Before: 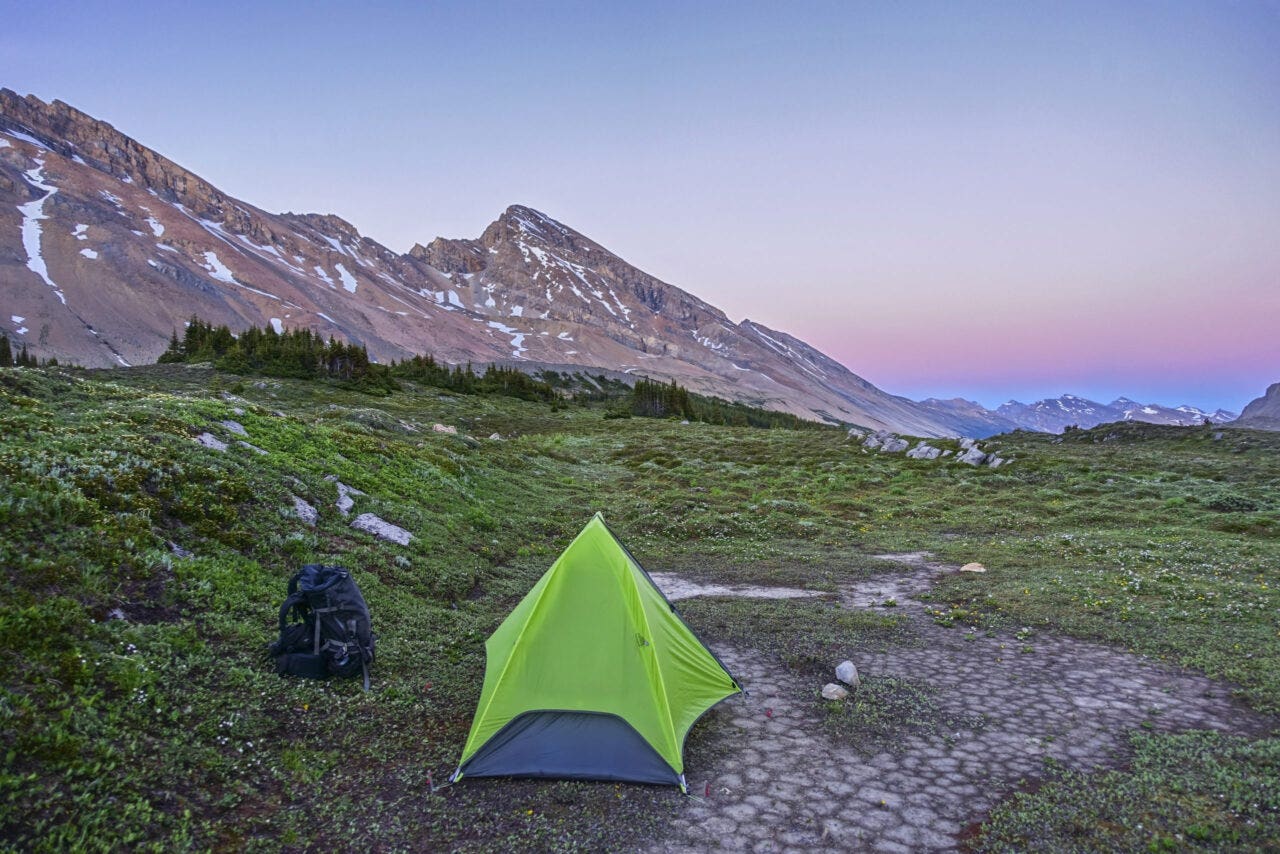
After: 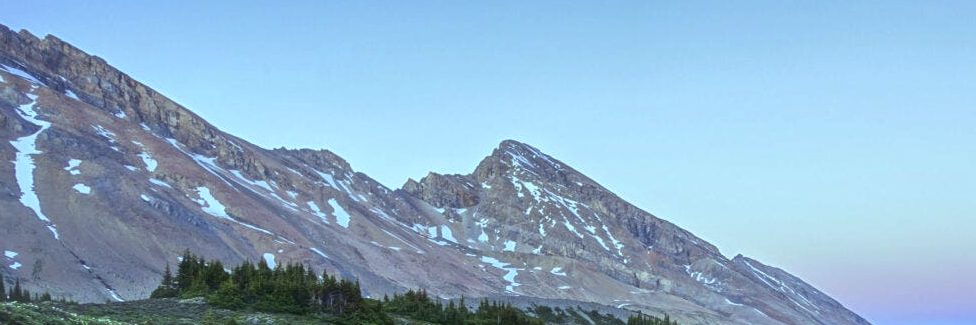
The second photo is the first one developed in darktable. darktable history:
color balance: mode lift, gamma, gain (sRGB), lift [0.997, 0.979, 1.021, 1.011], gamma [1, 1.084, 0.916, 0.998], gain [1, 0.87, 1.13, 1.101], contrast 4.55%, contrast fulcrum 38.24%, output saturation 104.09%
haze removal: strength -0.1, adaptive false
crop: left 0.579%, top 7.627%, right 23.167%, bottom 54.275%
